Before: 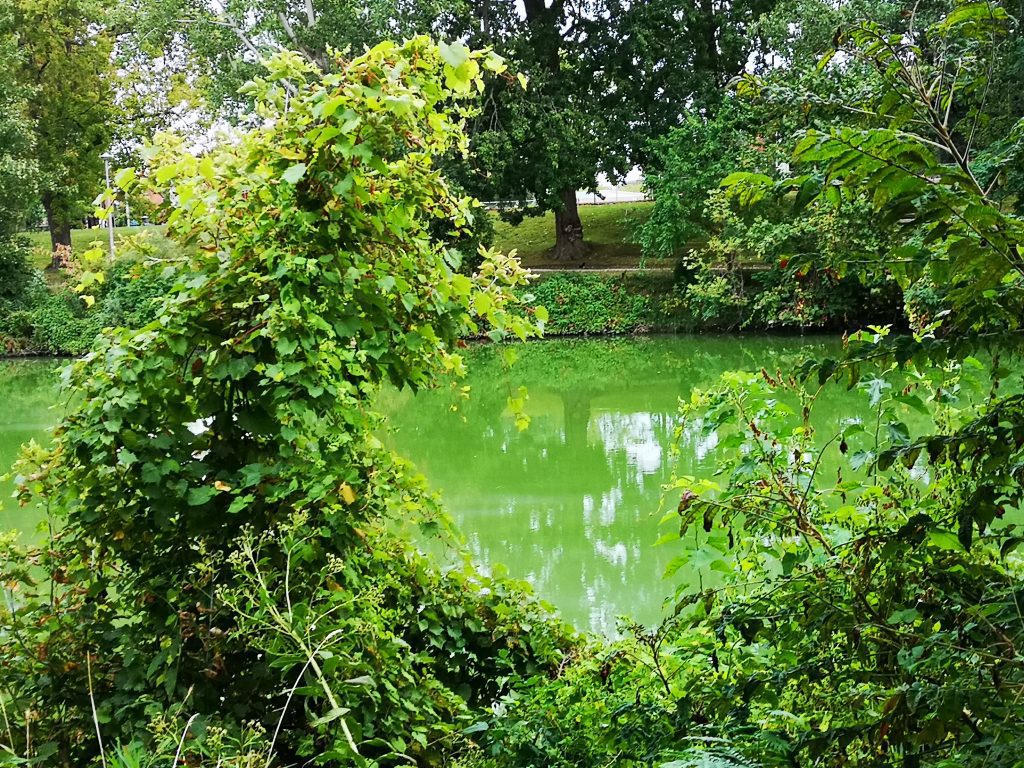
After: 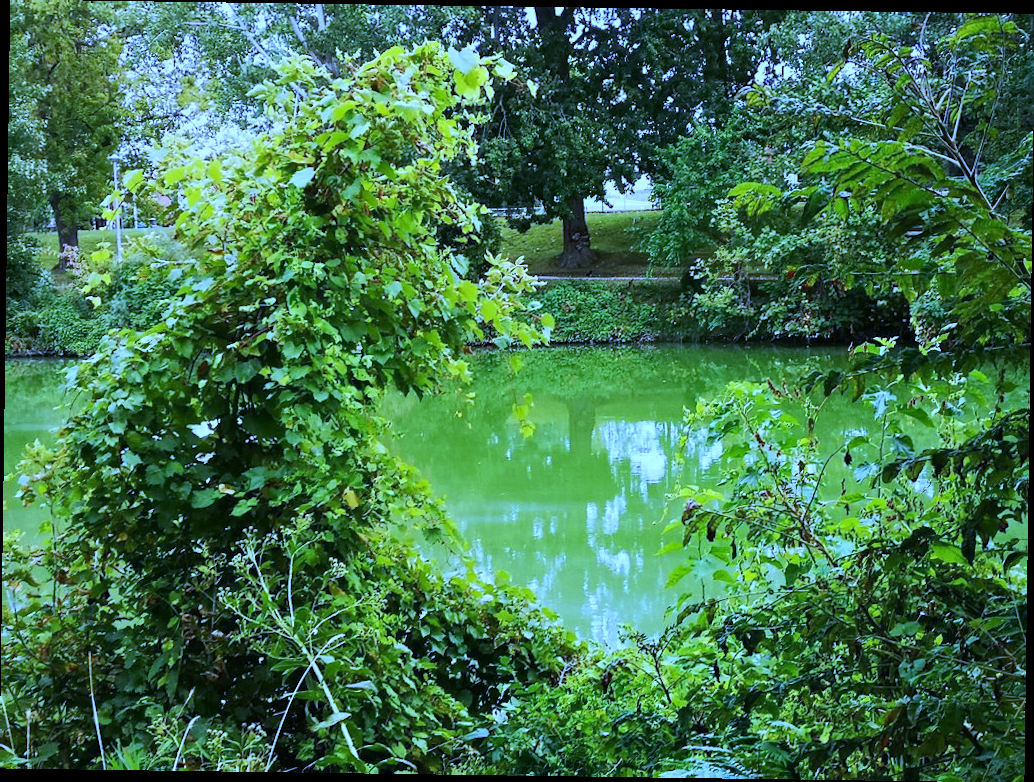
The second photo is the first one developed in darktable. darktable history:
tone equalizer: on, module defaults
rotate and perspective: rotation 0.8°, automatic cropping off
white balance: red 0.766, blue 1.537
